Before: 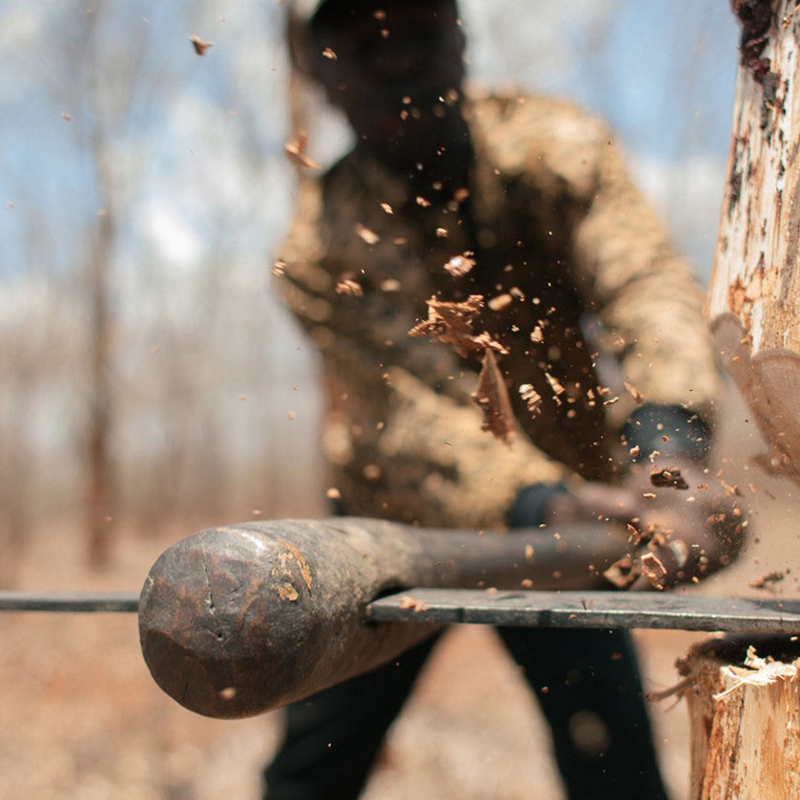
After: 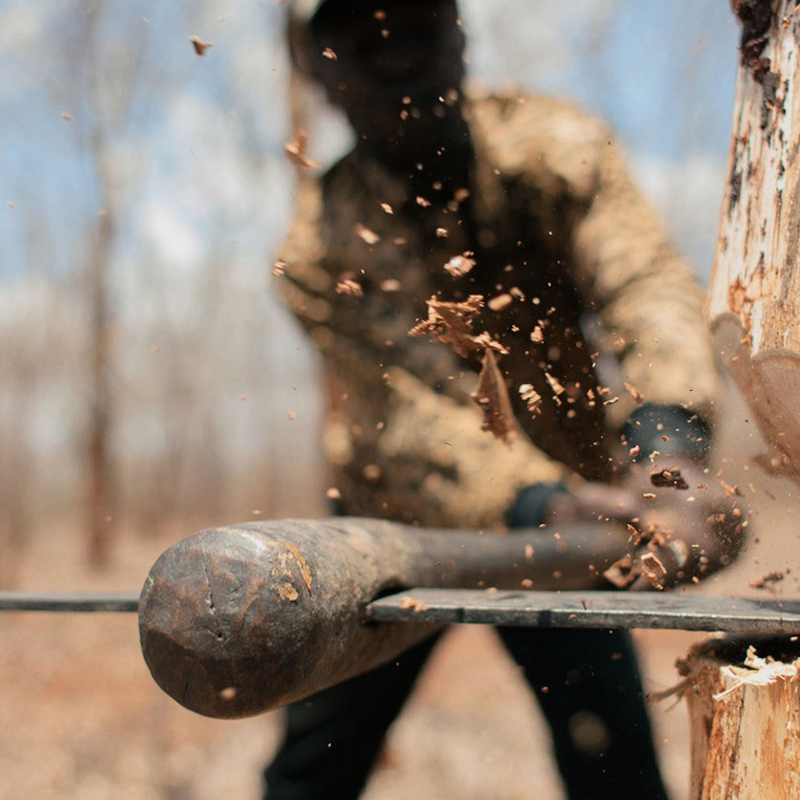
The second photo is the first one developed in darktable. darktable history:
filmic rgb: black relative exposure -11.33 EV, white relative exposure 3.22 EV, hardness 6.74, color science v6 (2022)
